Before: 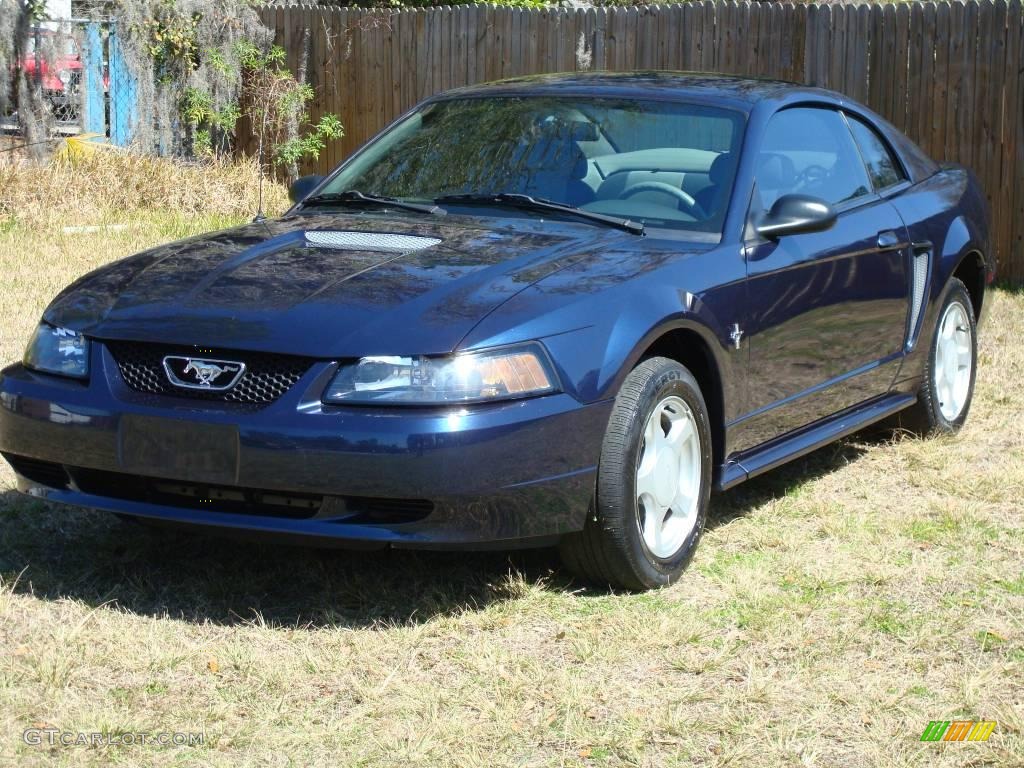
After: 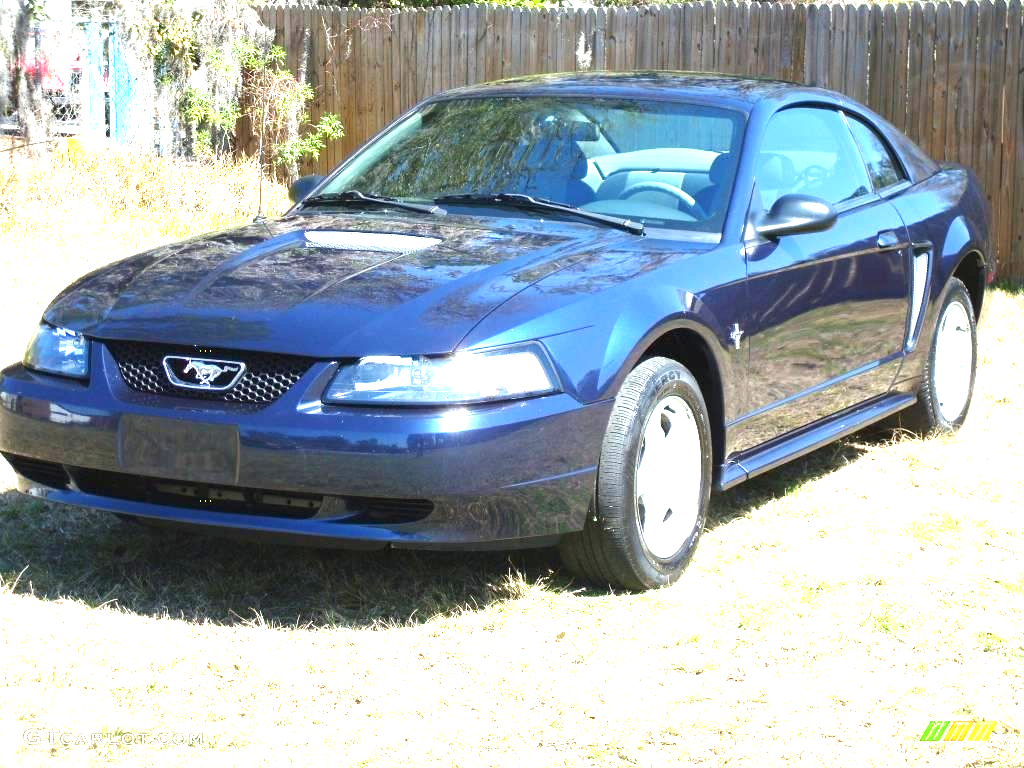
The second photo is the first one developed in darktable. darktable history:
exposure: black level correction 0, exposure 1.596 EV, compensate highlight preservation false
